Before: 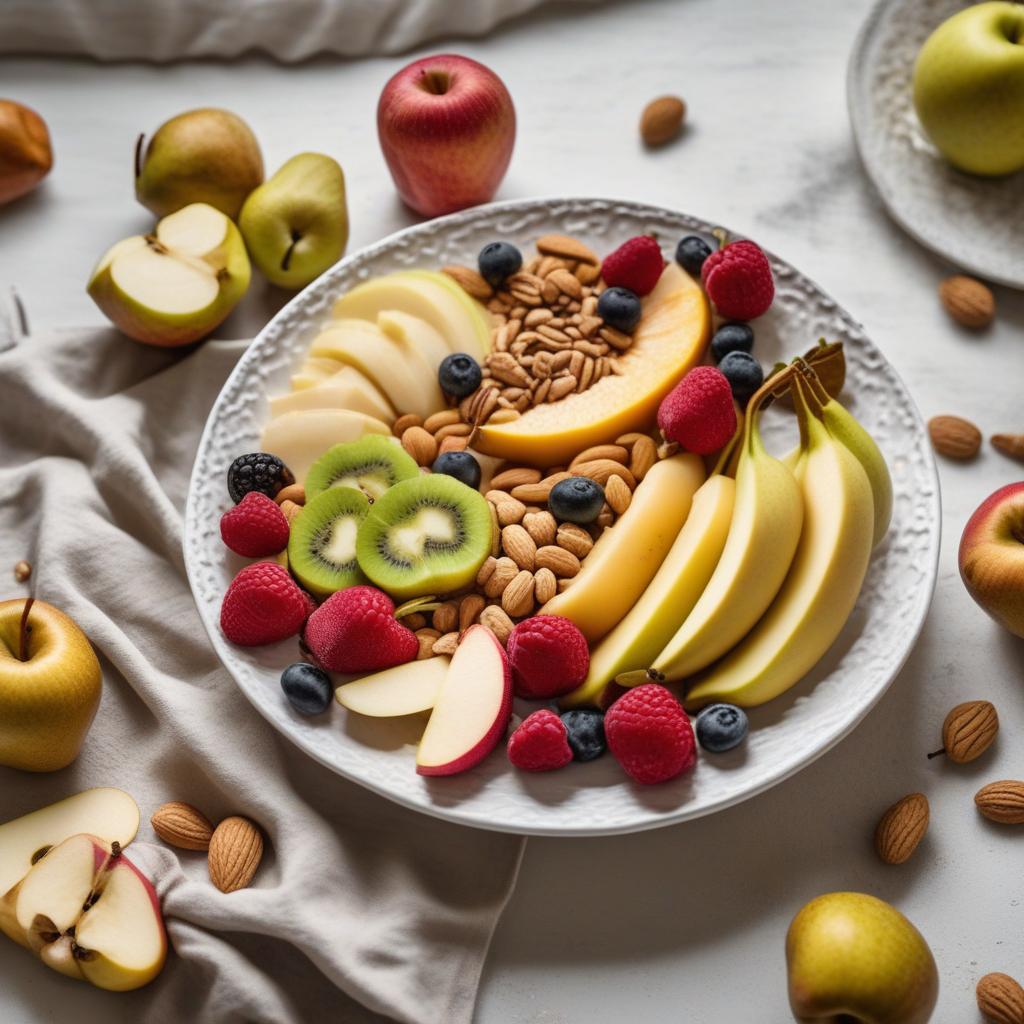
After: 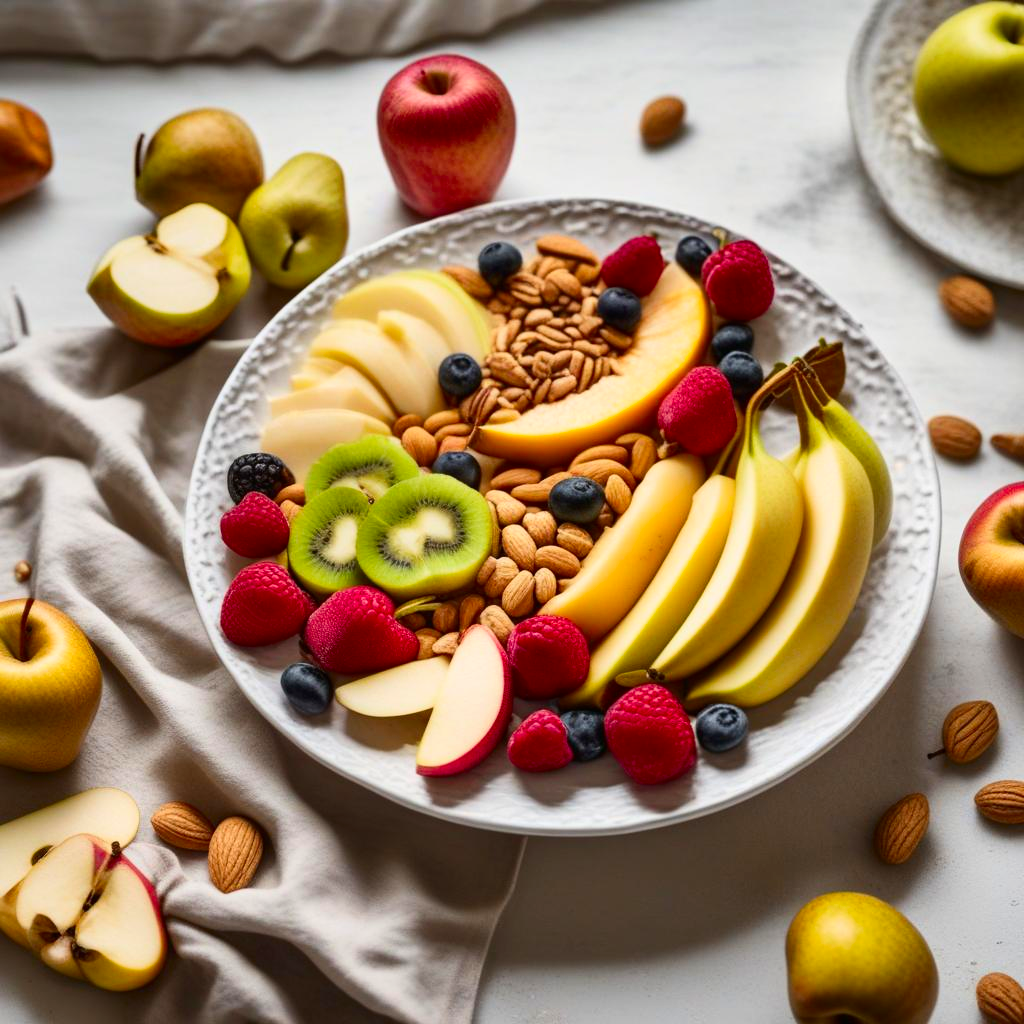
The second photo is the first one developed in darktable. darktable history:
contrast brightness saturation: contrast 0.16, saturation 0.32
white balance: emerald 1
